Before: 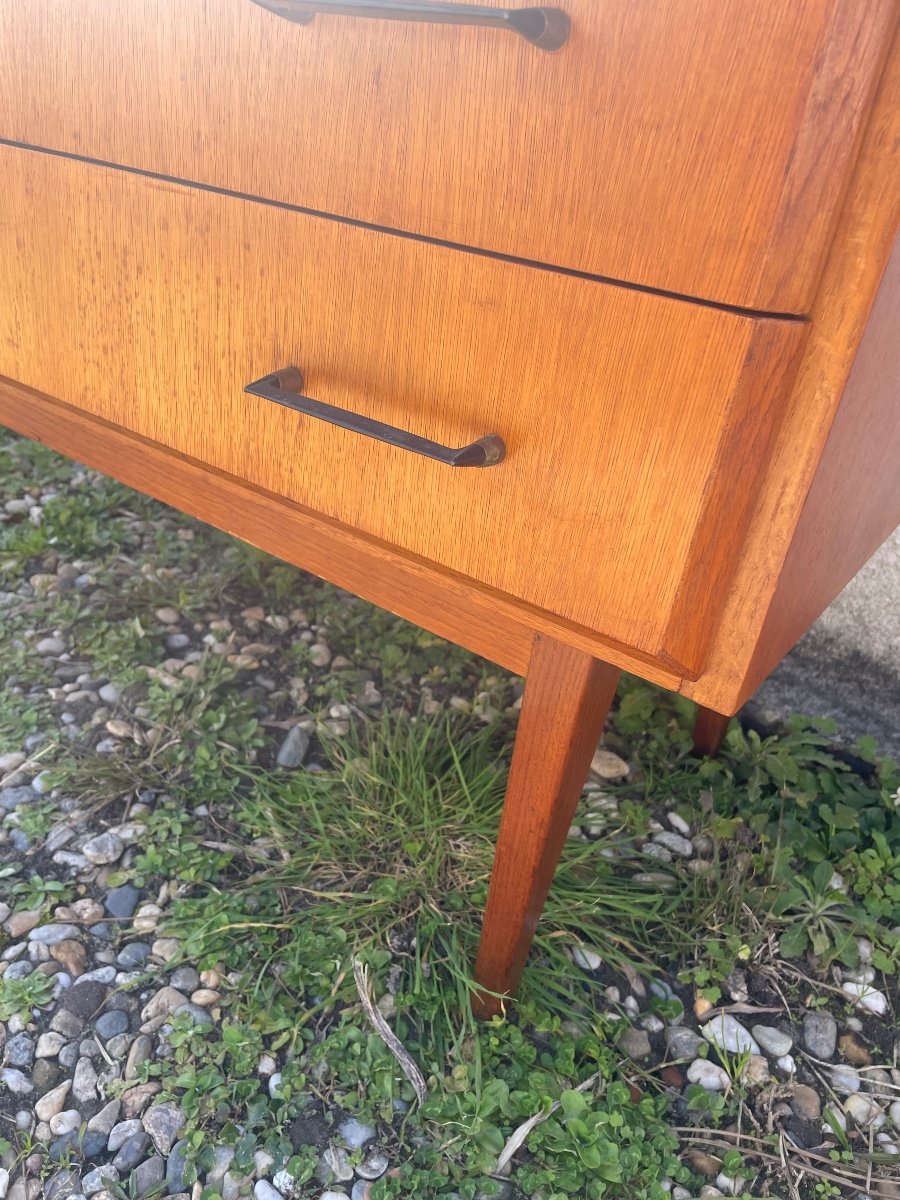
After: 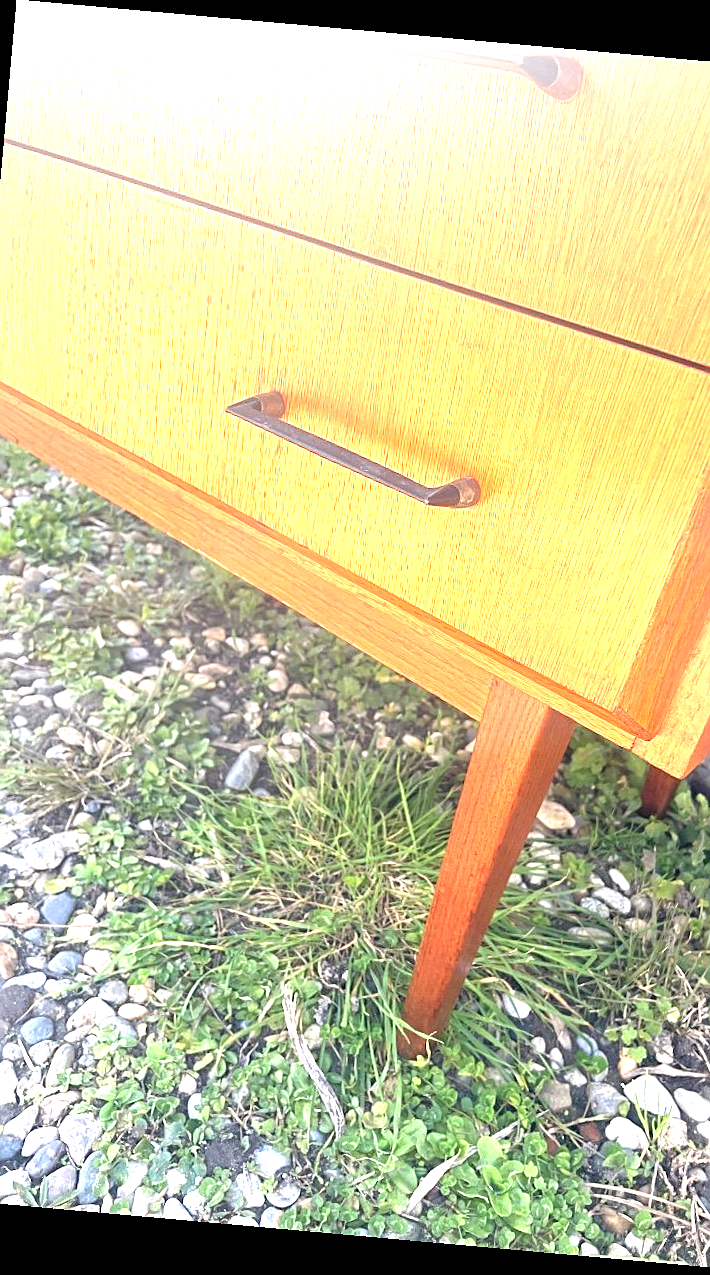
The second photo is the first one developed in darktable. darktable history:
rotate and perspective: rotation 5.12°, automatic cropping off
sharpen: on, module defaults
exposure: black level correction 0.001, exposure 1.719 EV, compensate exposure bias true, compensate highlight preservation false
crop and rotate: left 9.061%, right 20.142%
